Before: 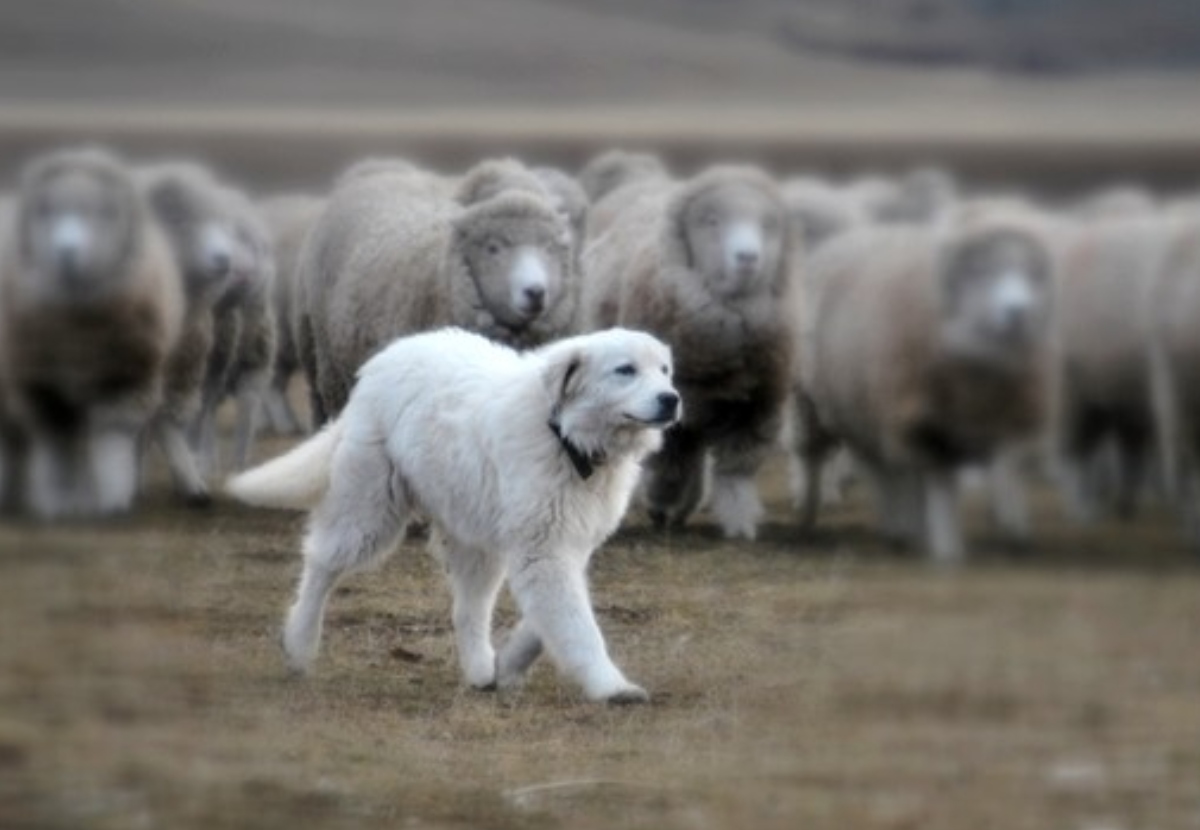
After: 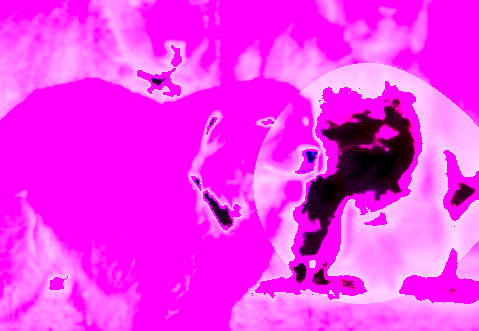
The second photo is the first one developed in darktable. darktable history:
grain: coarseness 0.47 ISO
crop: left 30%, top 30%, right 30%, bottom 30%
white balance: red 8, blue 8
shadows and highlights: radius 100.41, shadows 50.55, highlights -64.36, highlights color adjustment 49.82%, soften with gaussian
contrast brightness saturation: contrast 0.93, brightness 0.2
